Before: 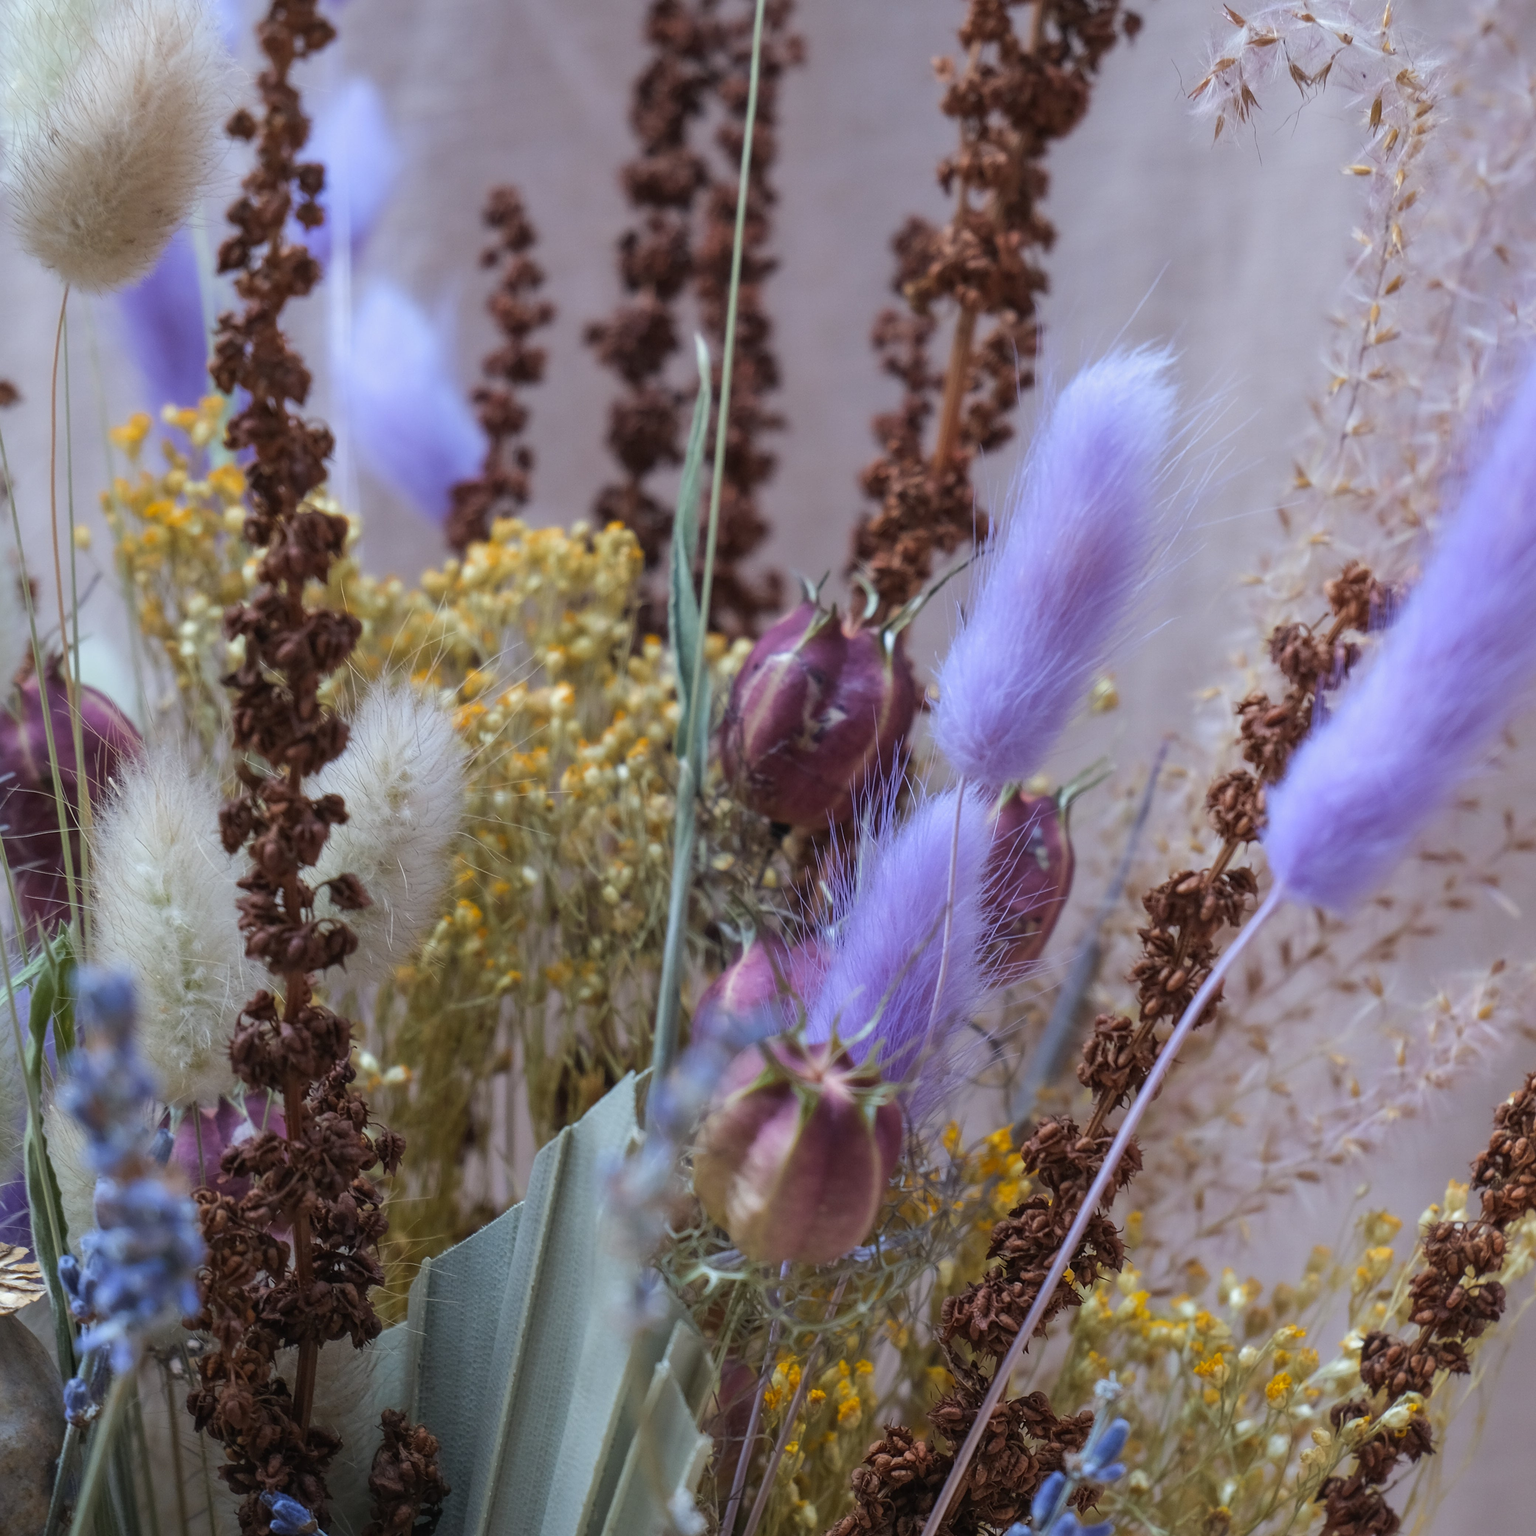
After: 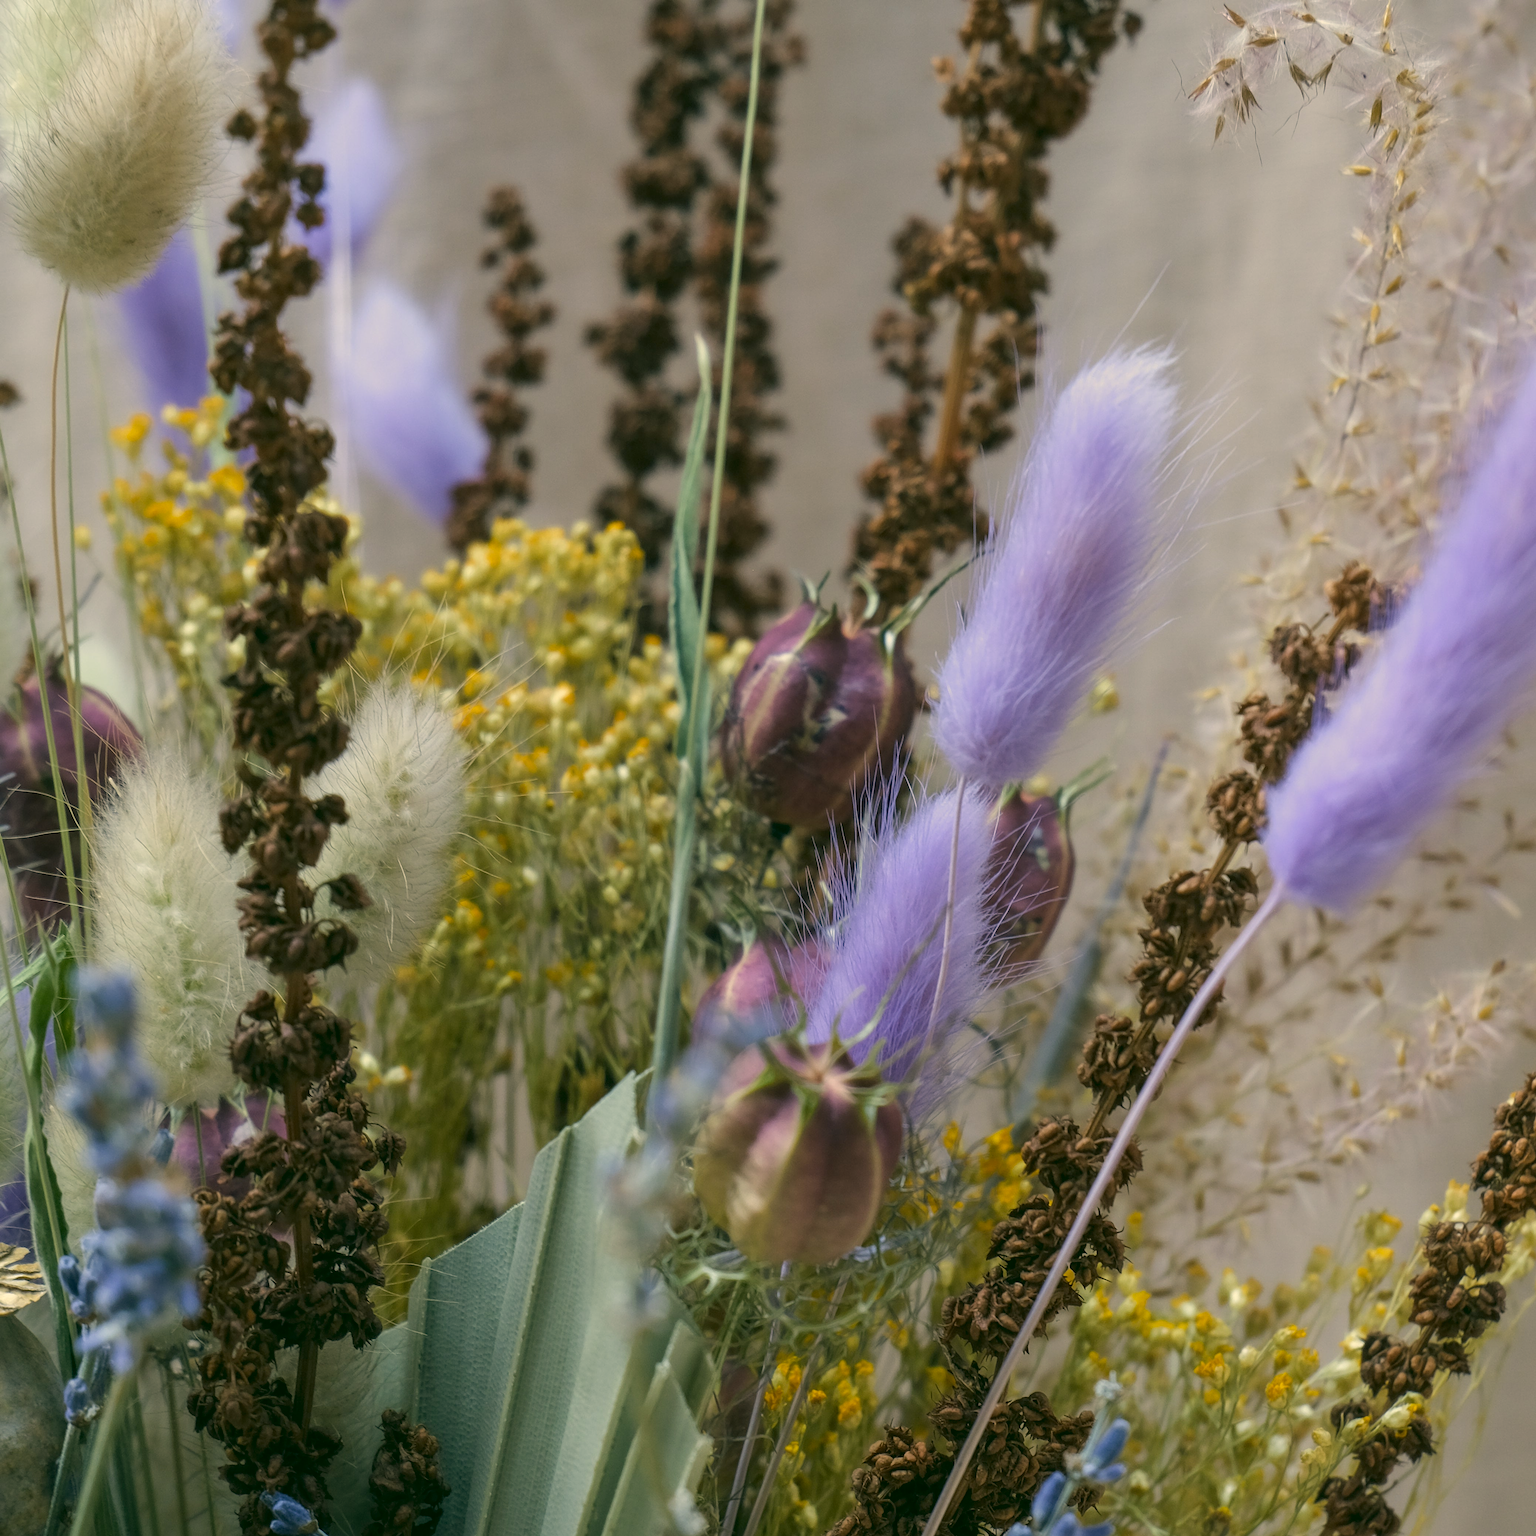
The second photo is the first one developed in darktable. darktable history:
color correction: highlights a* 4.88, highlights b* 23.53, shadows a* -15.83, shadows b* 3.87
